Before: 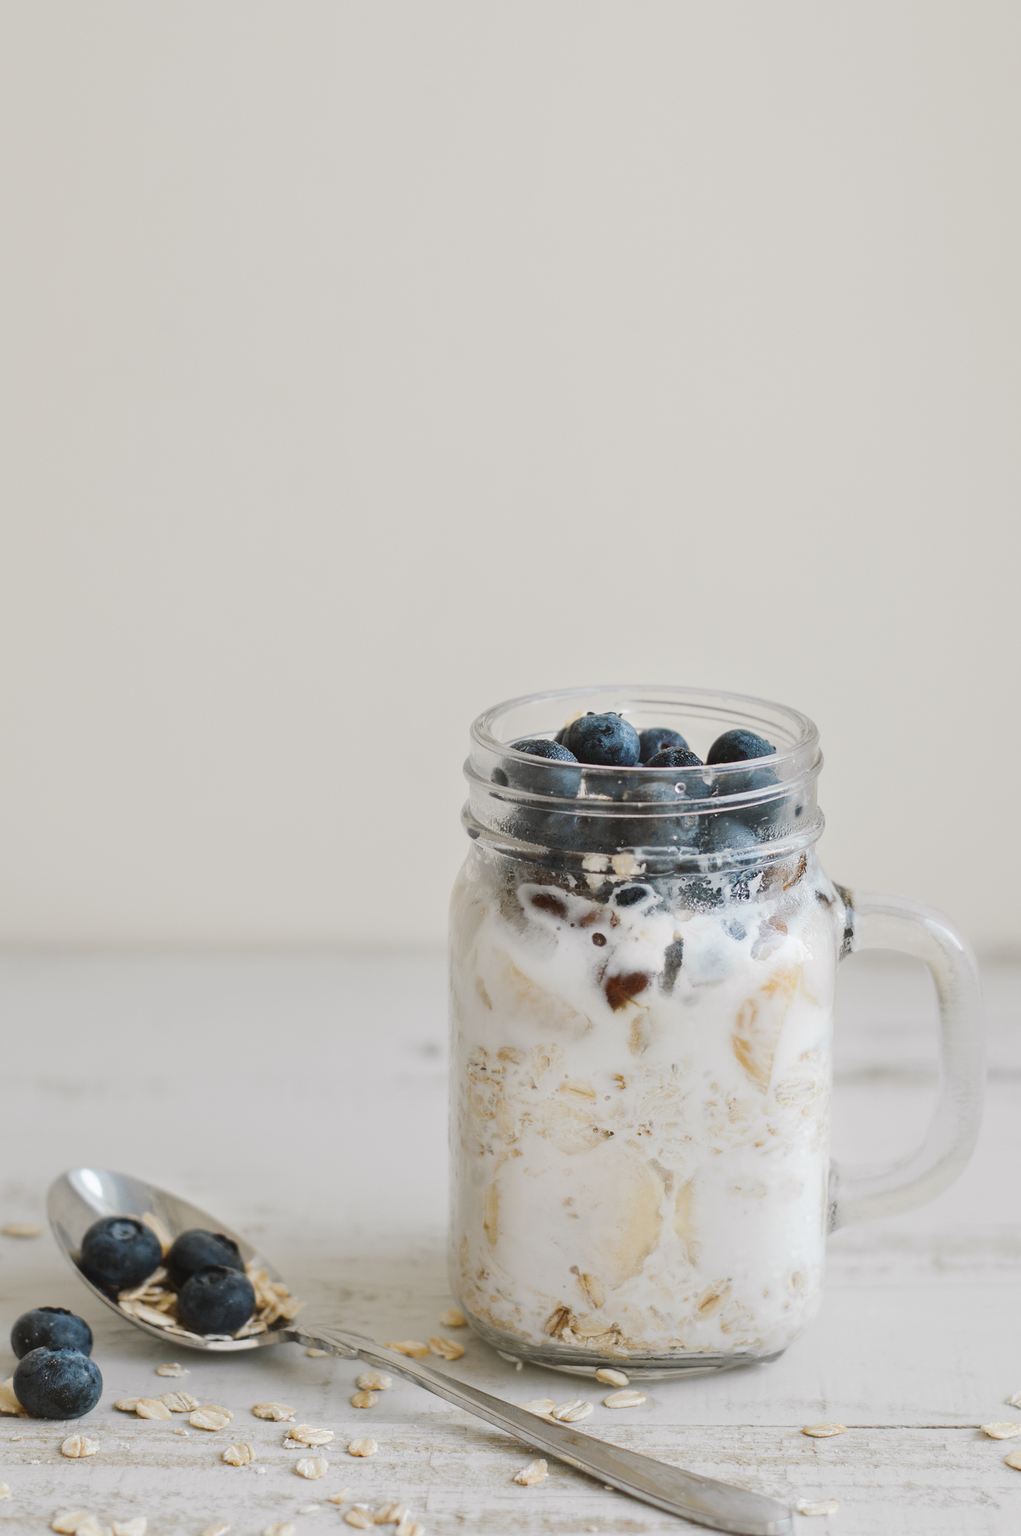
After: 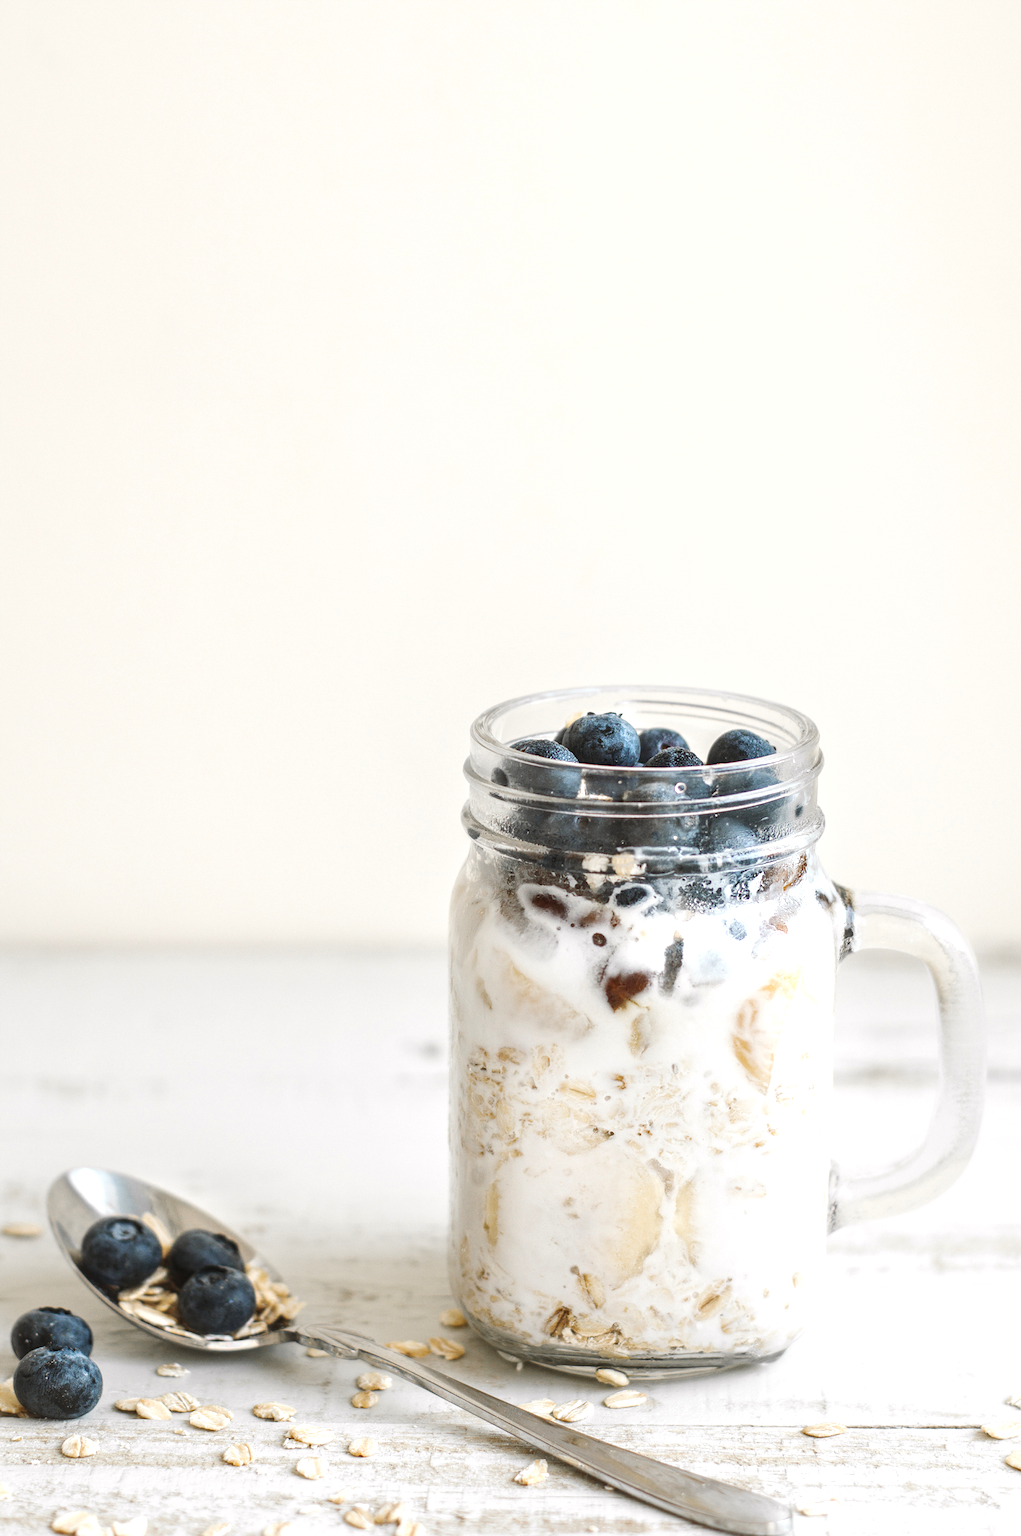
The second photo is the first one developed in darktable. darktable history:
exposure: exposure 0.66 EV, compensate exposure bias true, compensate highlight preservation false
local contrast: detail 130%
